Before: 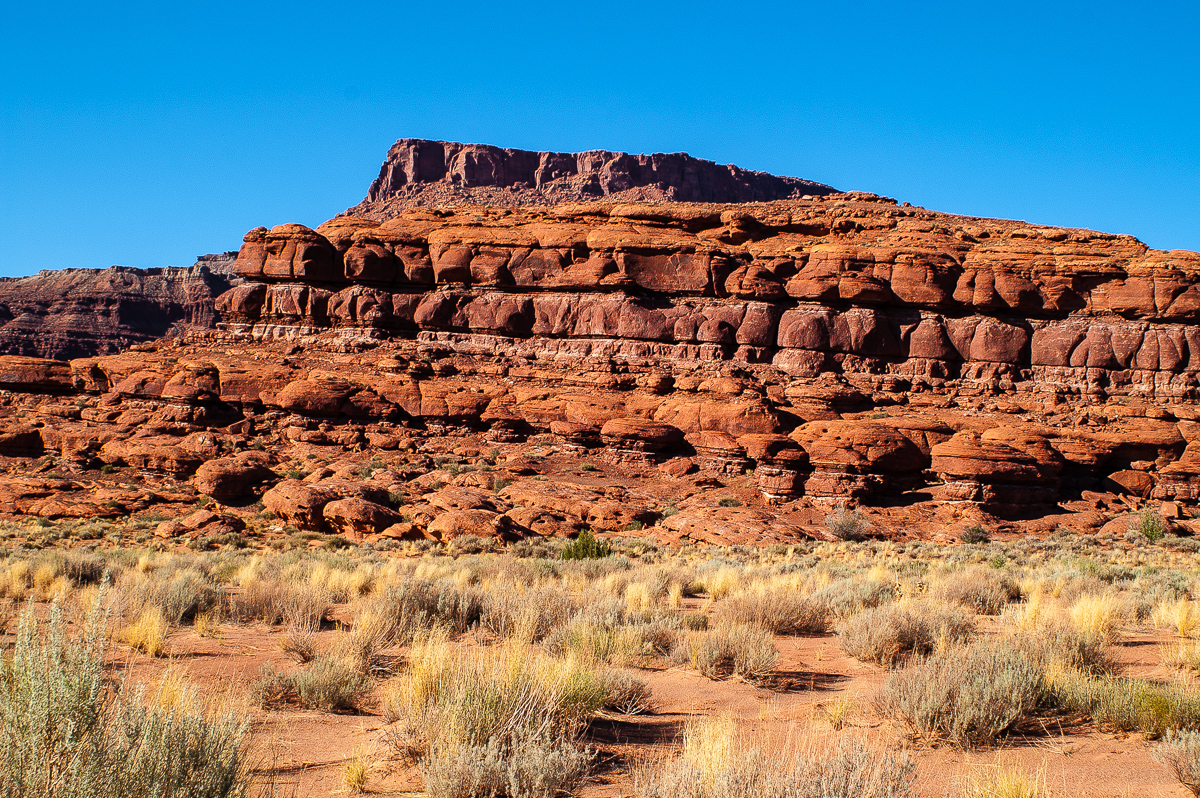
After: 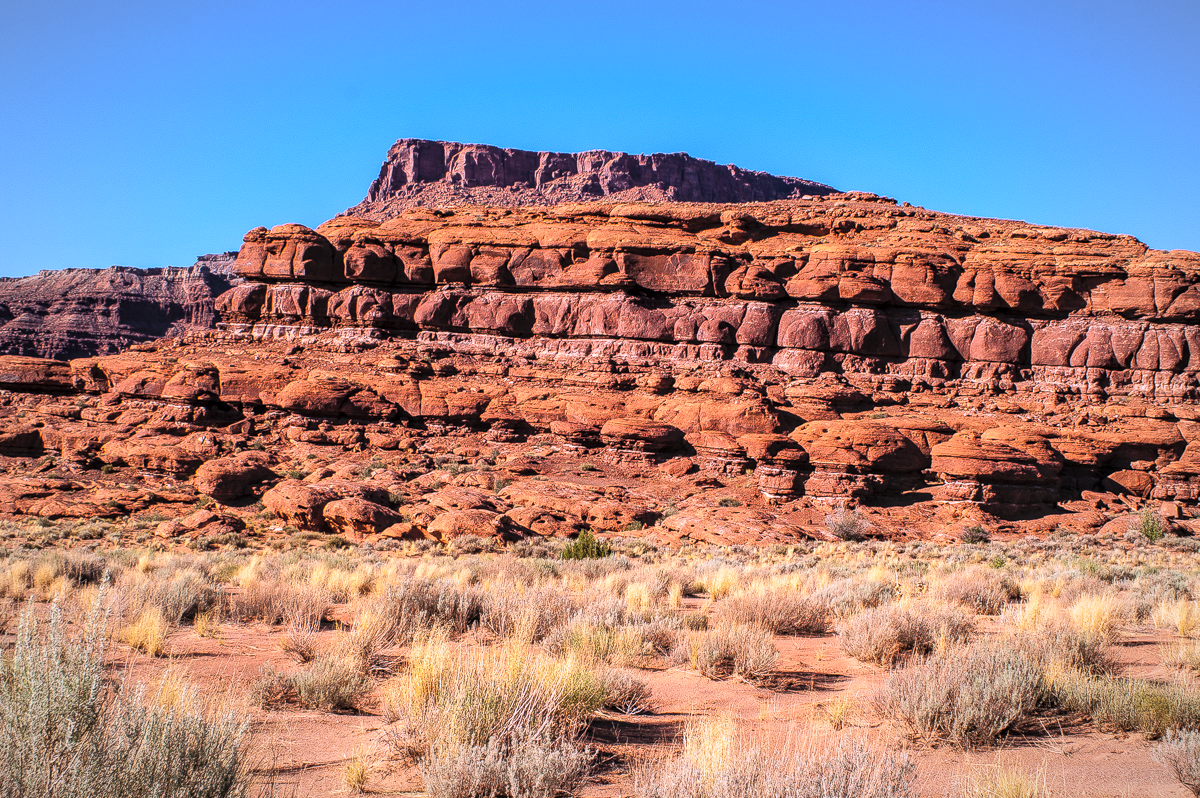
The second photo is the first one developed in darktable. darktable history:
vignetting: fall-off radius 100%, width/height ratio 1.337
white balance: red 1.042, blue 1.17
local contrast: on, module defaults
contrast brightness saturation: brightness 0.15
